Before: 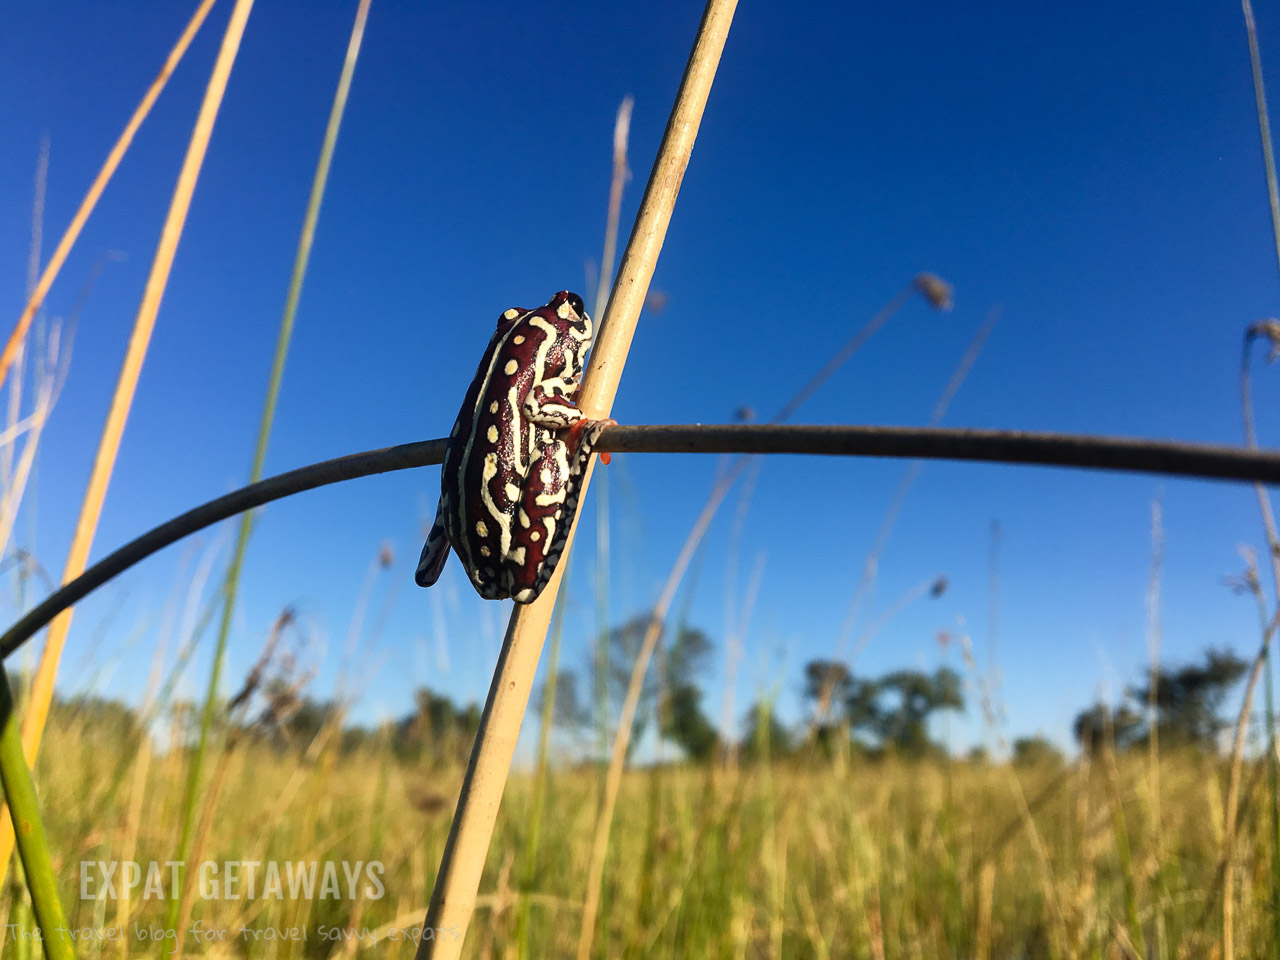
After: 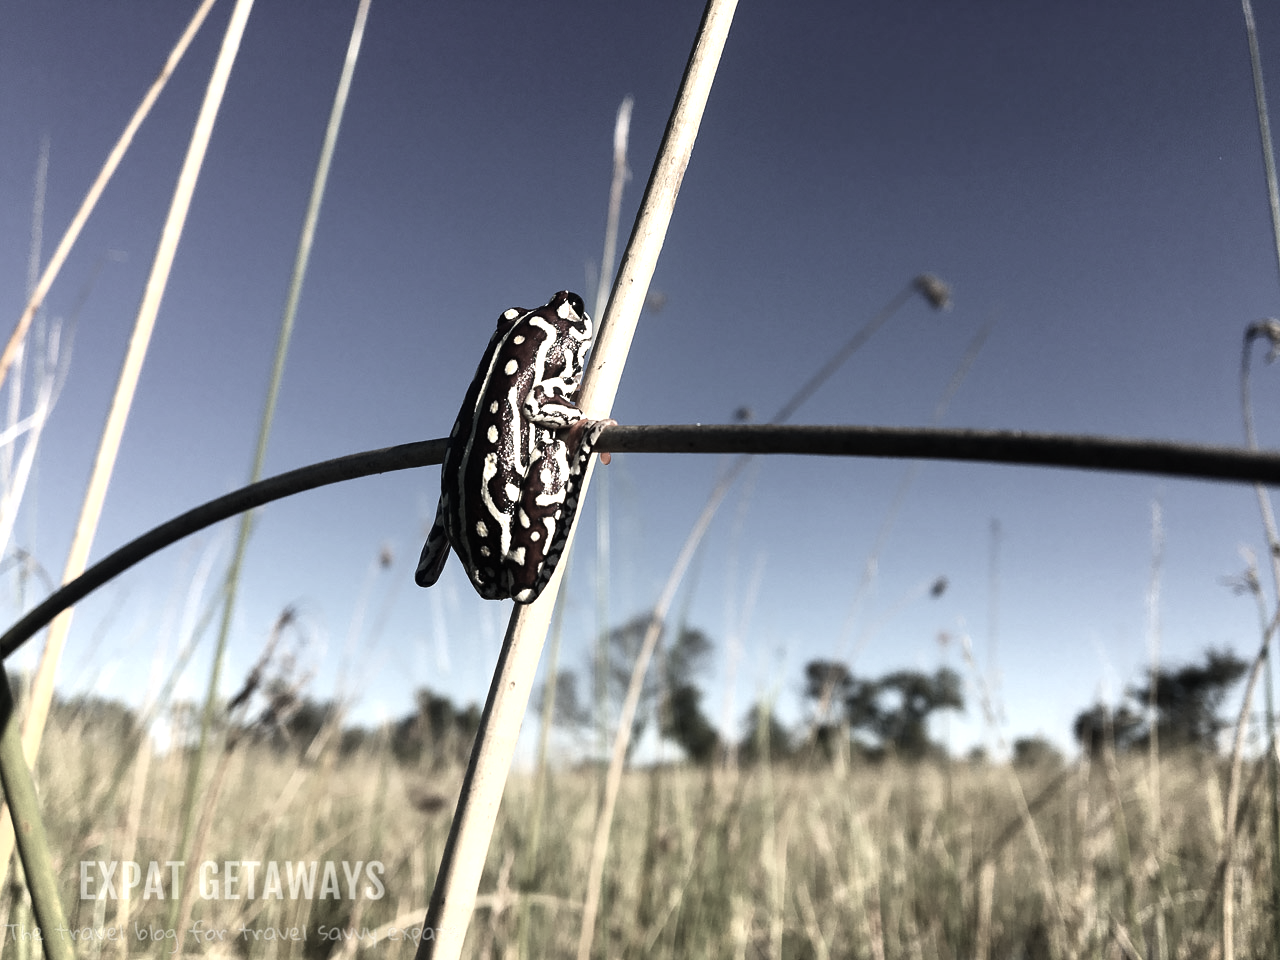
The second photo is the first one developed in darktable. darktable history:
tone equalizer: -8 EV -0.75 EV, -7 EV -0.7 EV, -6 EV -0.6 EV, -5 EV -0.4 EV, -3 EV 0.4 EV, -2 EV 0.6 EV, -1 EV 0.7 EV, +0 EV 0.75 EV, edges refinement/feathering 500, mask exposure compensation -1.57 EV, preserve details no
color zones: curves: ch1 [(0, 0.153) (0.143, 0.15) (0.286, 0.151) (0.429, 0.152) (0.571, 0.152) (0.714, 0.151) (0.857, 0.151) (1, 0.153)]
